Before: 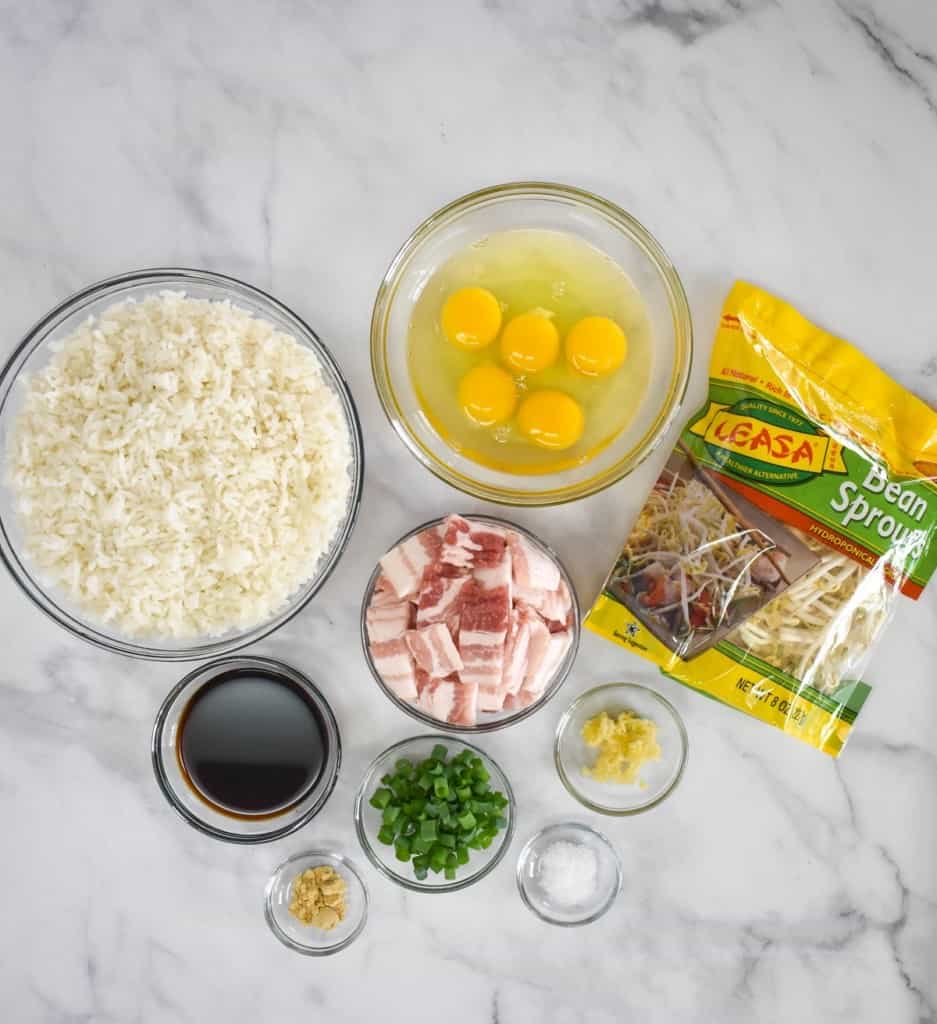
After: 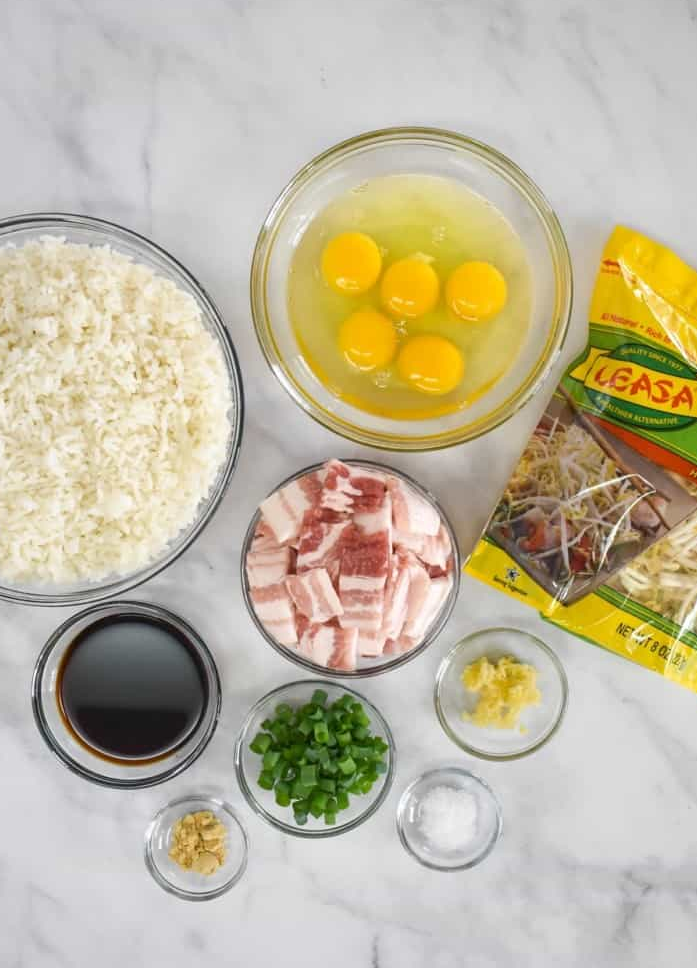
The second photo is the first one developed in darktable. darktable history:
crop and rotate: left 12.998%, top 5.419%, right 12.527%
